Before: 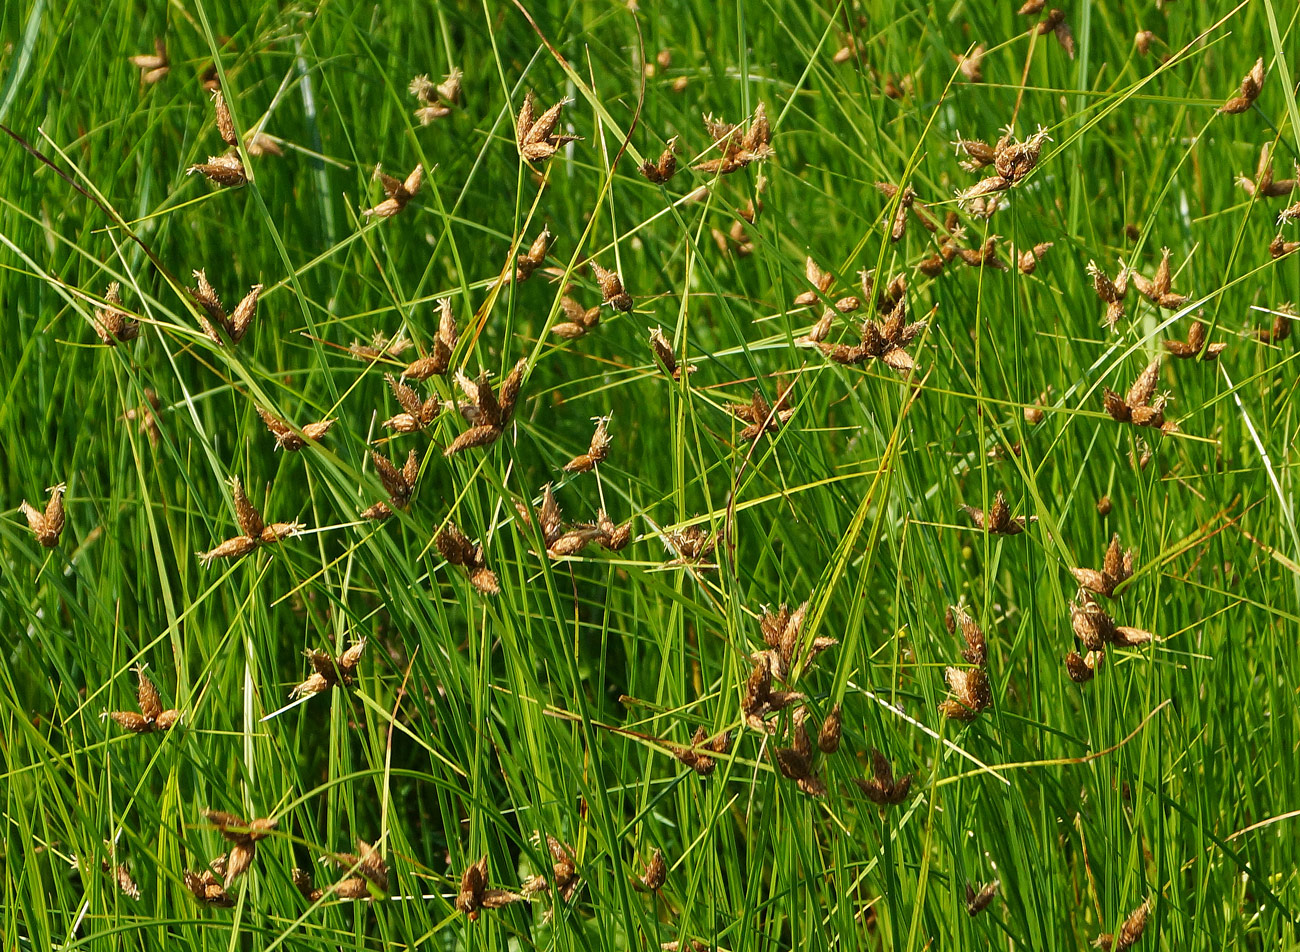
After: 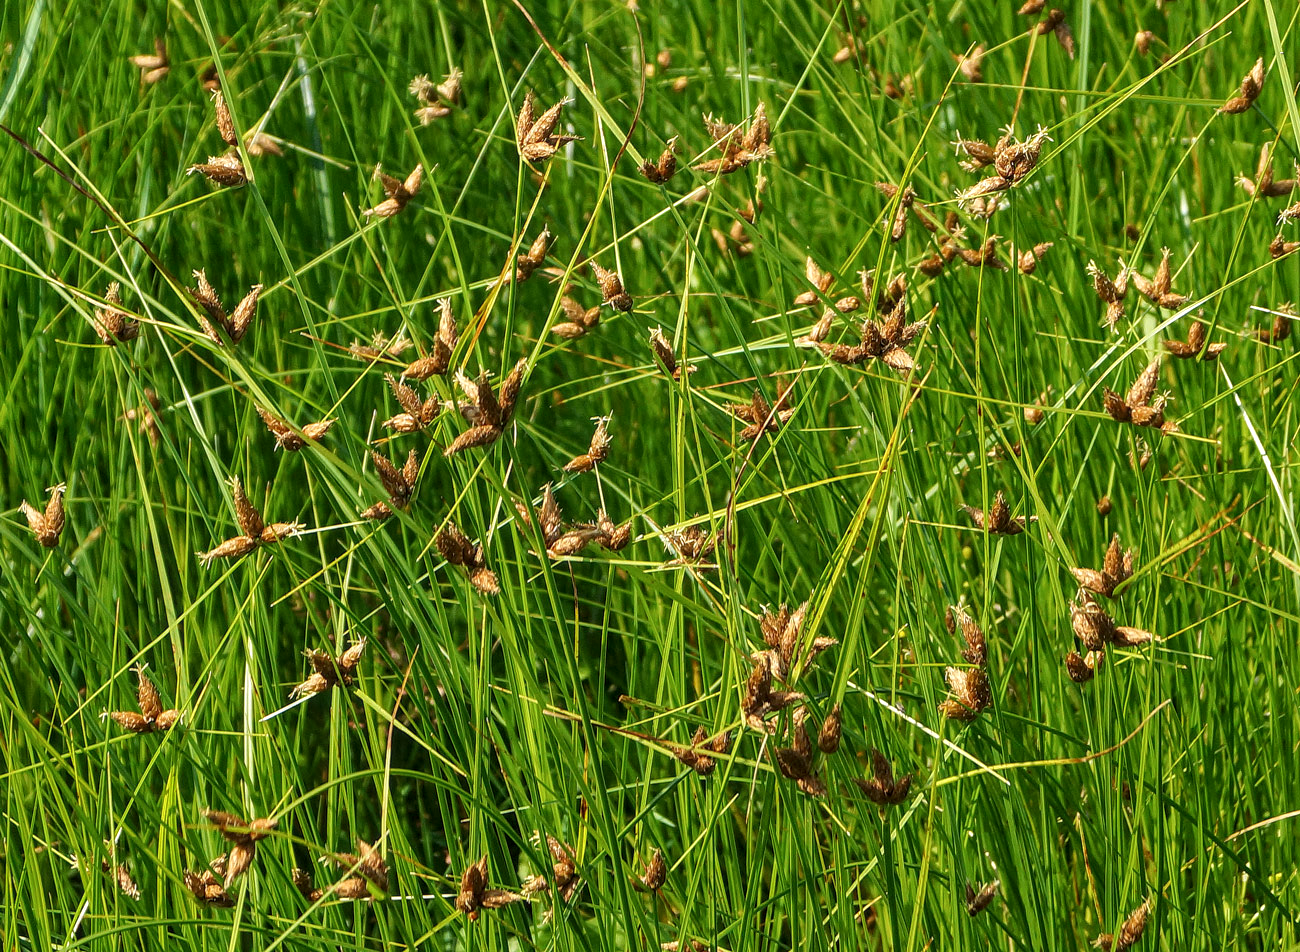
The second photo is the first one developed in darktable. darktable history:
exposure: exposure 0.127 EV, compensate highlight preservation false
local contrast: on, module defaults
